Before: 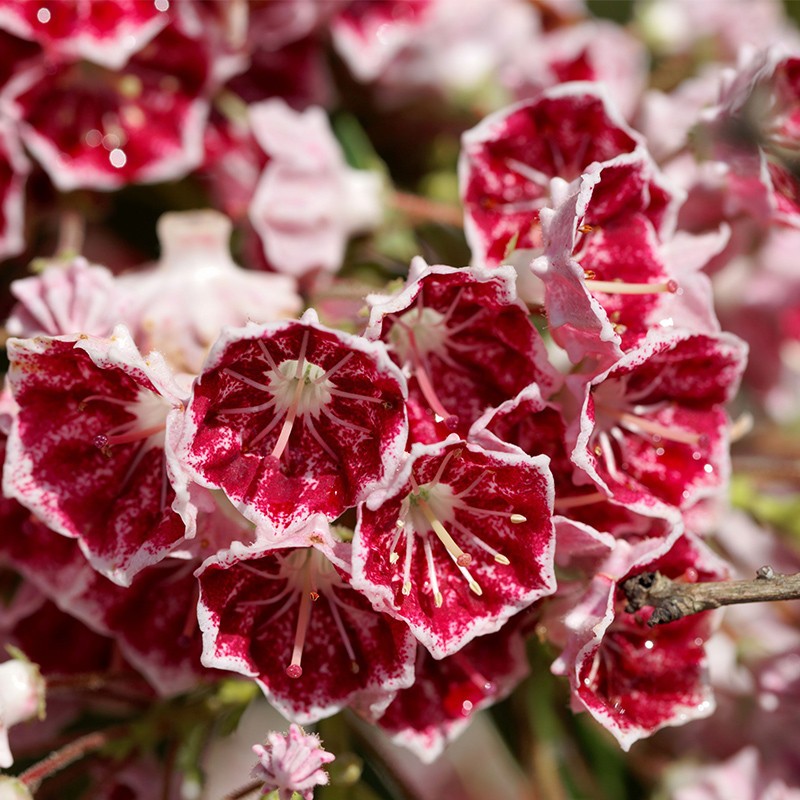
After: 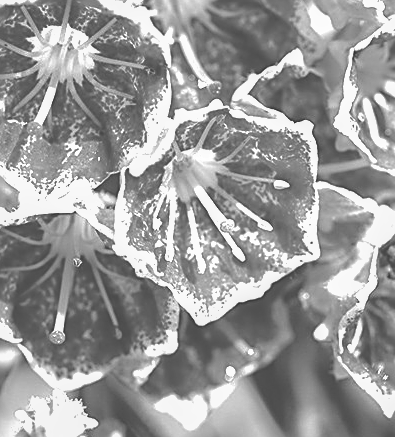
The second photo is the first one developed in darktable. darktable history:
levels: levels [0, 0.474, 0.947]
white balance: red 0.967, blue 1.119, emerald 0.756
crop: left 29.672%, top 41.786%, right 20.851%, bottom 3.487%
sharpen: amount 0.6
exposure: black level correction -0.023, exposure 1.397 EV, compensate highlight preservation false
monochrome: a 73.58, b 64.21
local contrast: detail 115%
shadows and highlights: shadows 30
